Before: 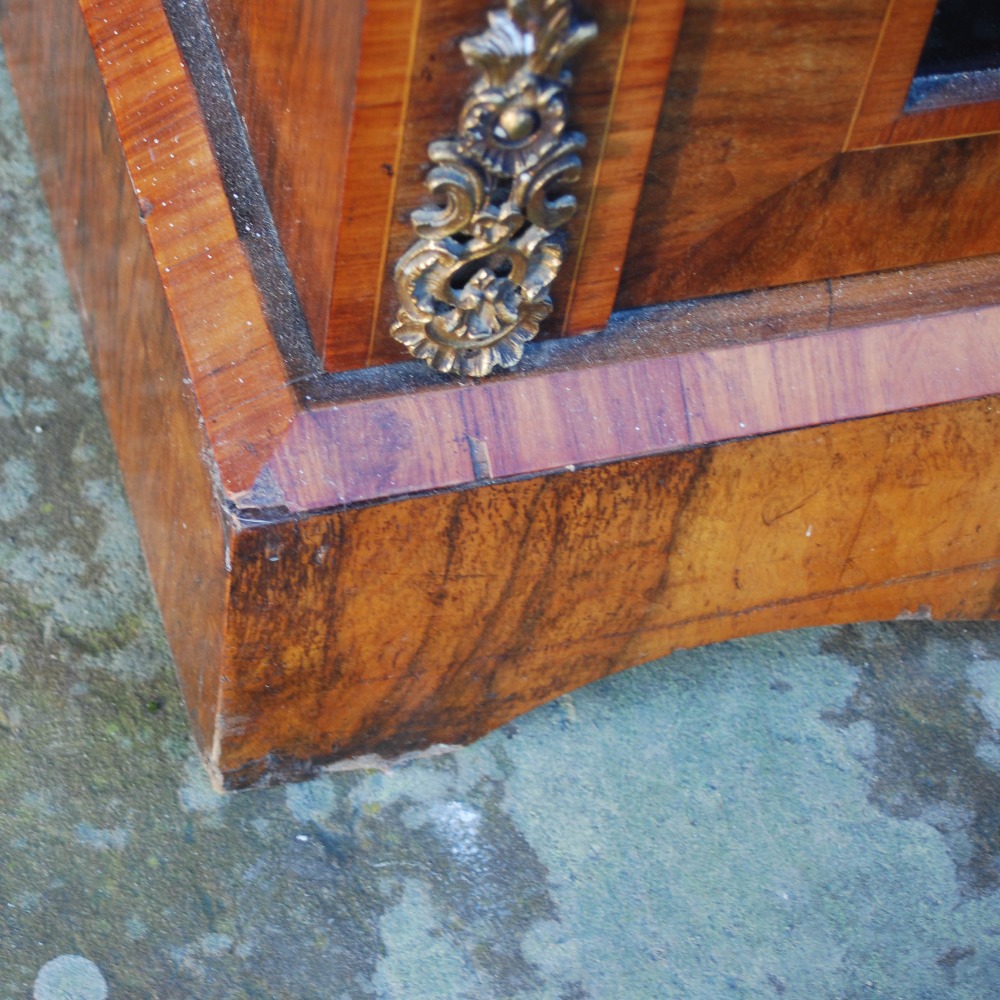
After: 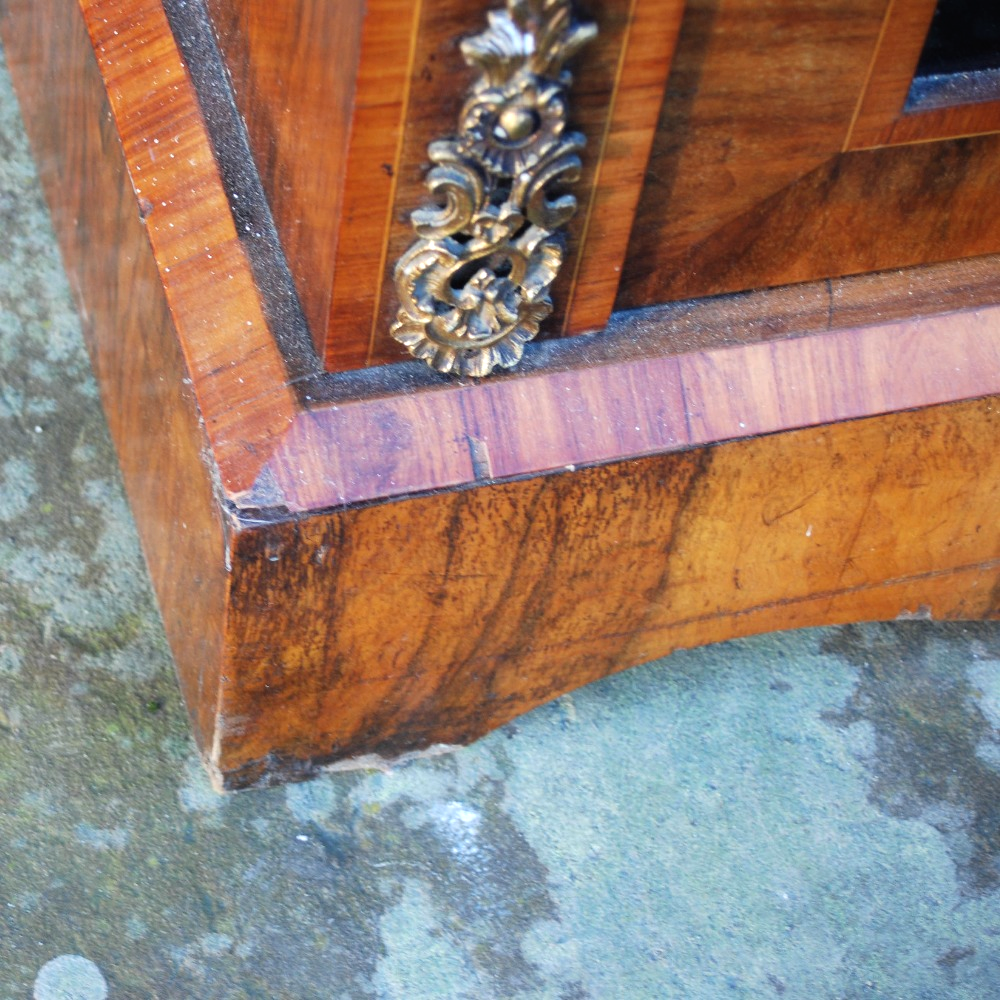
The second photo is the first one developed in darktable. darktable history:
exposure: exposure -0.288 EV, compensate exposure bias true, compensate highlight preservation false
tone equalizer: -8 EV -0.754 EV, -7 EV -0.693 EV, -6 EV -0.58 EV, -5 EV -0.411 EV, -3 EV 0.382 EV, -2 EV 0.6 EV, -1 EV 0.694 EV, +0 EV 0.762 EV
